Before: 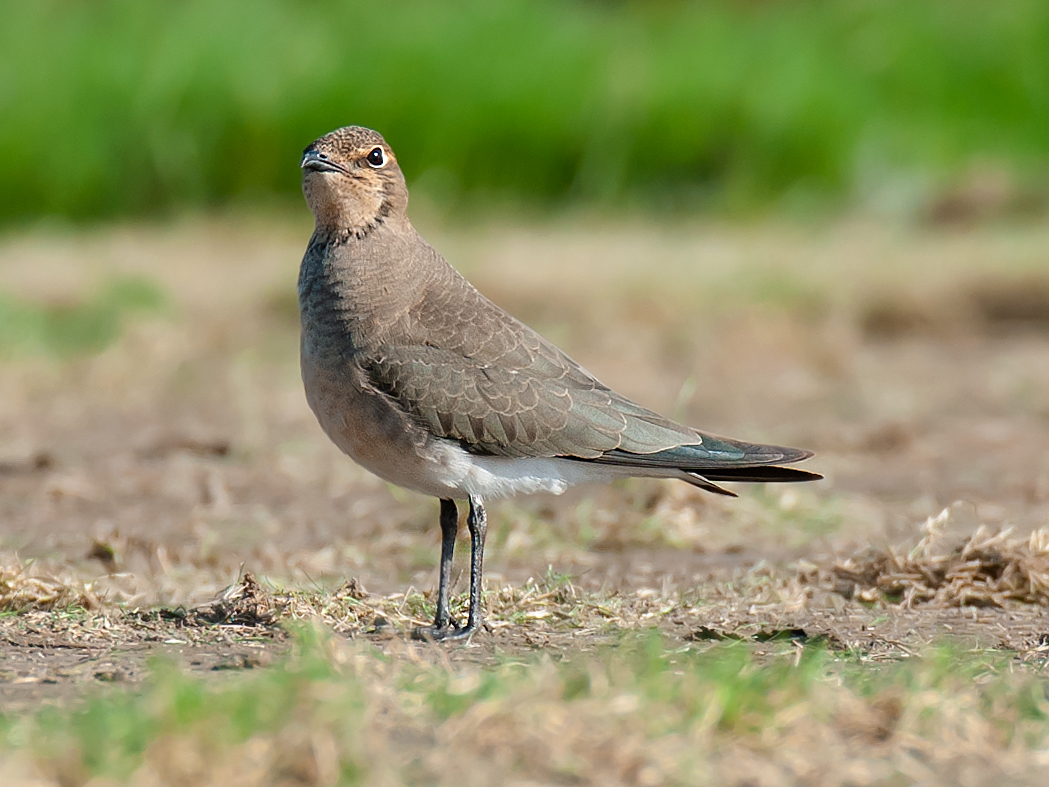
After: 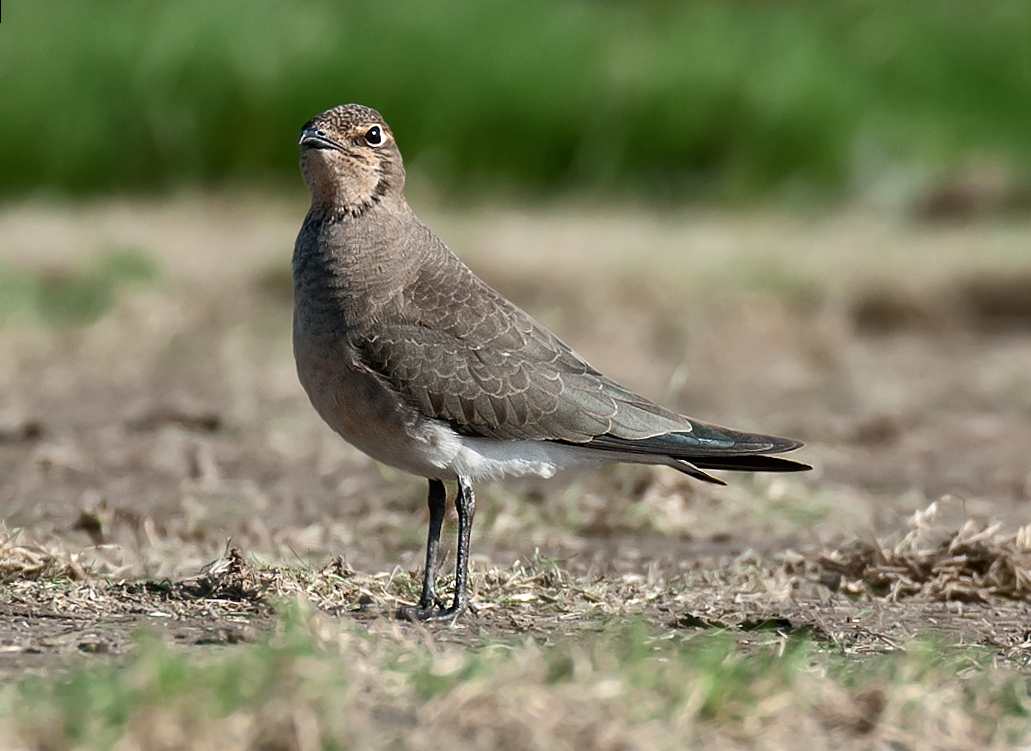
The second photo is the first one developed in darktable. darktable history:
color balance rgb: perceptual saturation grading › highlights -31.88%, perceptual saturation grading › mid-tones 5.8%, perceptual saturation grading › shadows 18.12%, perceptual brilliance grading › highlights 3.62%, perceptual brilliance grading › mid-tones -18.12%, perceptual brilliance grading › shadows -41.3%
rotate and perspective: rotation 1.57°, crop left 0.018, crop right 0.982, crop top 0.039, crop bottom 0.961
